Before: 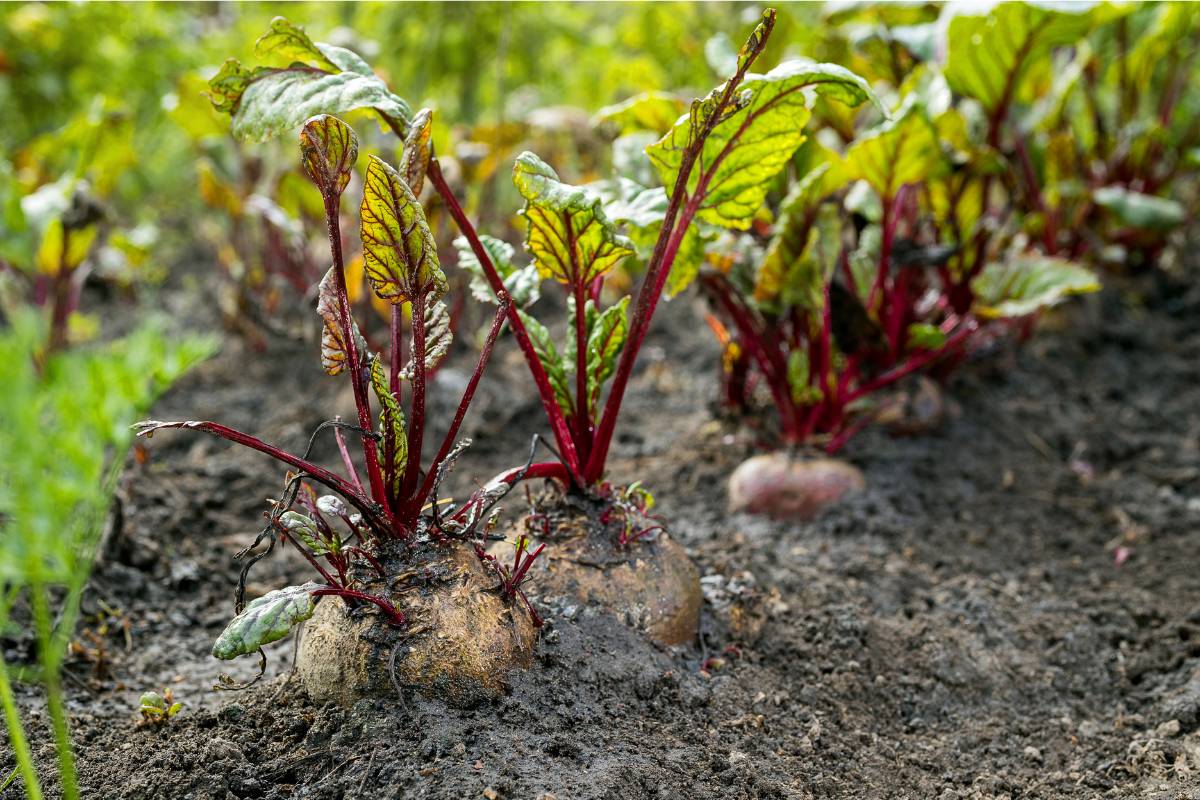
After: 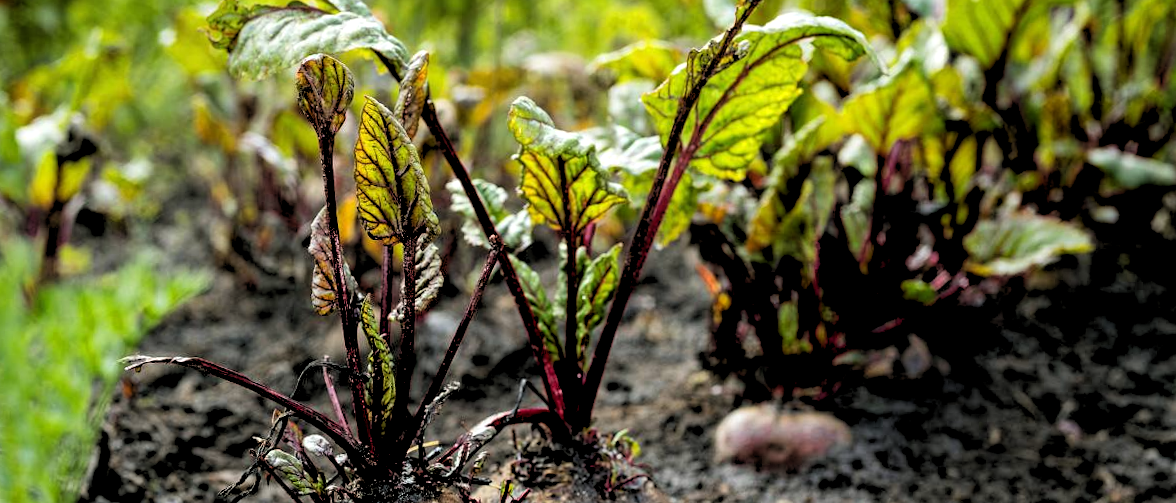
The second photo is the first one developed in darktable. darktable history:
rgb levels: levels [[0.034, 0.472, 0.904], [0, 0.5, 1], [0, 0.5, 1]]
rotate and perspective: rotation 1.57°, crop left 0.018, crop right 0.982, crop top 0.039, crop bottom 0.961
crop and rotate: top 4.848%, bottom 29.503%
